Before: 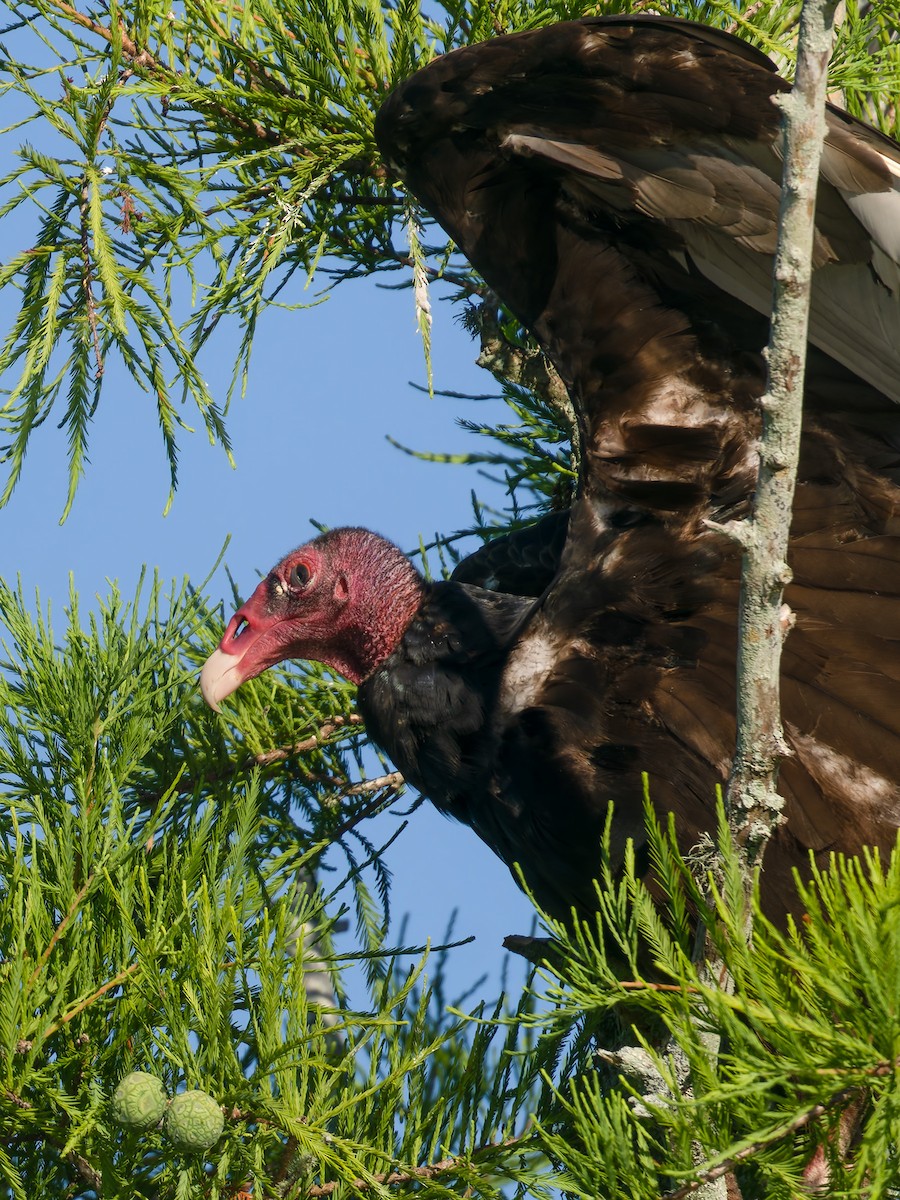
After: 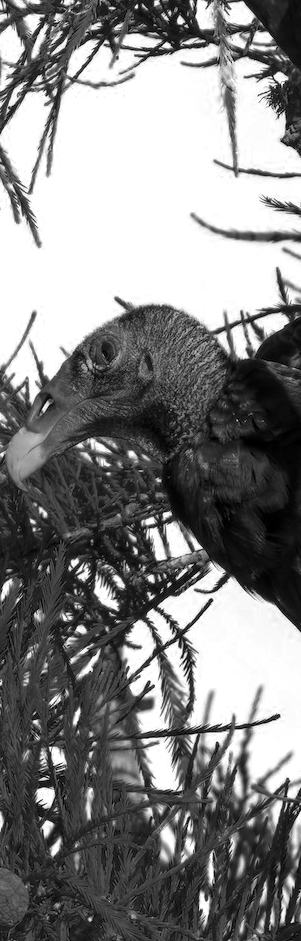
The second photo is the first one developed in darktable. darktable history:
color zones: curves: ch0 [(0.287, 0.048) (0.493, 0.484) (0.737, 0.816)]; ch1 [(0, 0) (0.143, 0) (0.286, 0) (0.429, 0) (0.571, 0) (0.714, 0) (0.857, 0)]
velvia: strength 15%
crop and rotate: left 21.77%, top 18.528%, right 44.676%, bottom 2.997%
local contrast: on, module defaults
